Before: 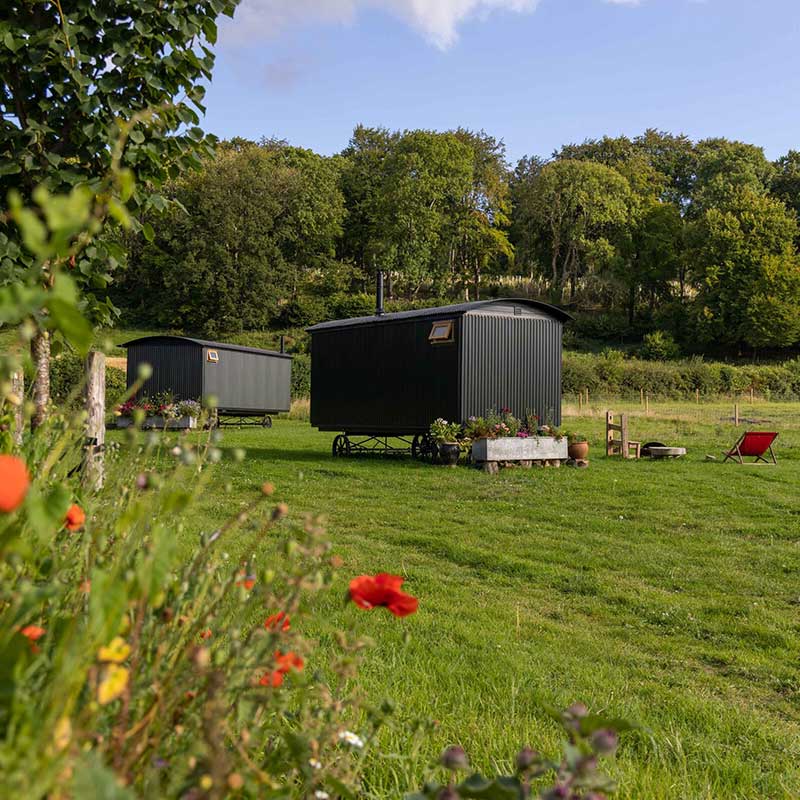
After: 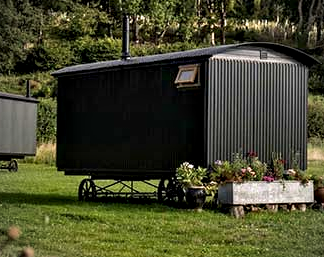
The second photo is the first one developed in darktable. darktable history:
crop: left 31.817%, top 32.053%, right 27.574%, bottom 35.793%
vignetting: fall-off radius 61.2%
contrast equalizer: y [[0.601, 0.6, 0.598, 0.598, 0.6, 0.601], [0.5 ×6], [0.5 ×6], [0 ×6], [0 ×6]]
